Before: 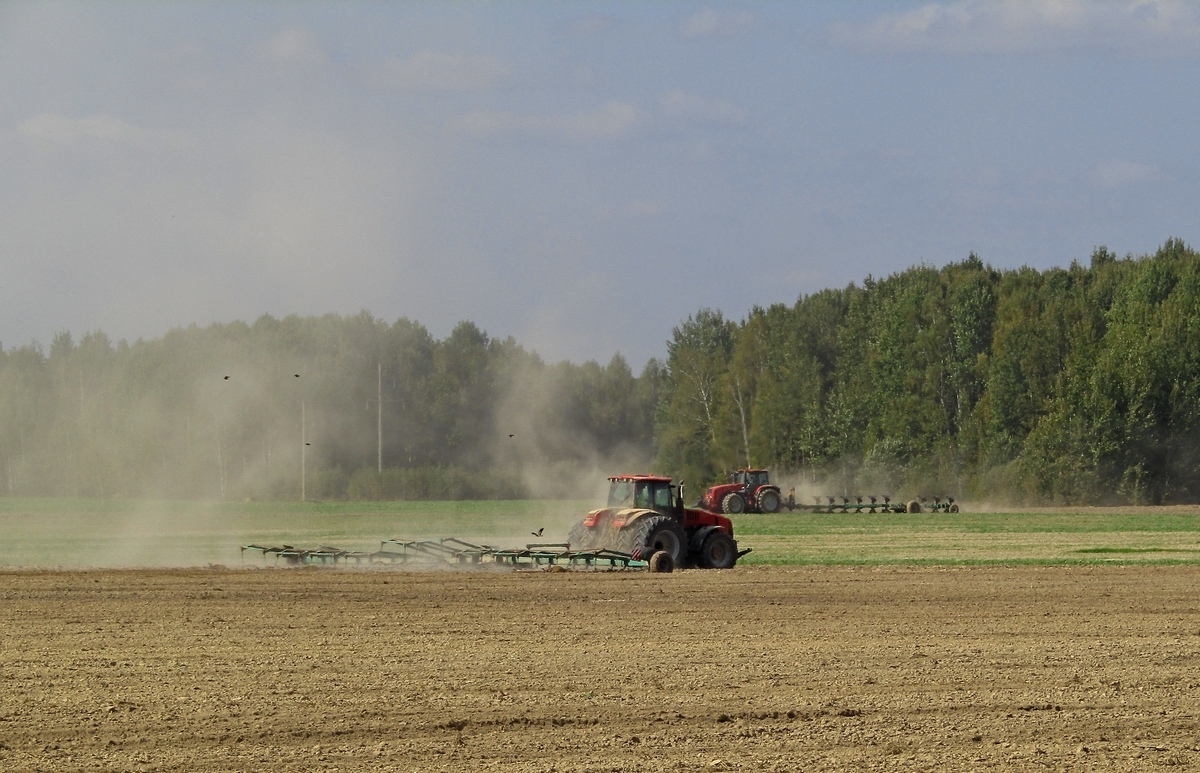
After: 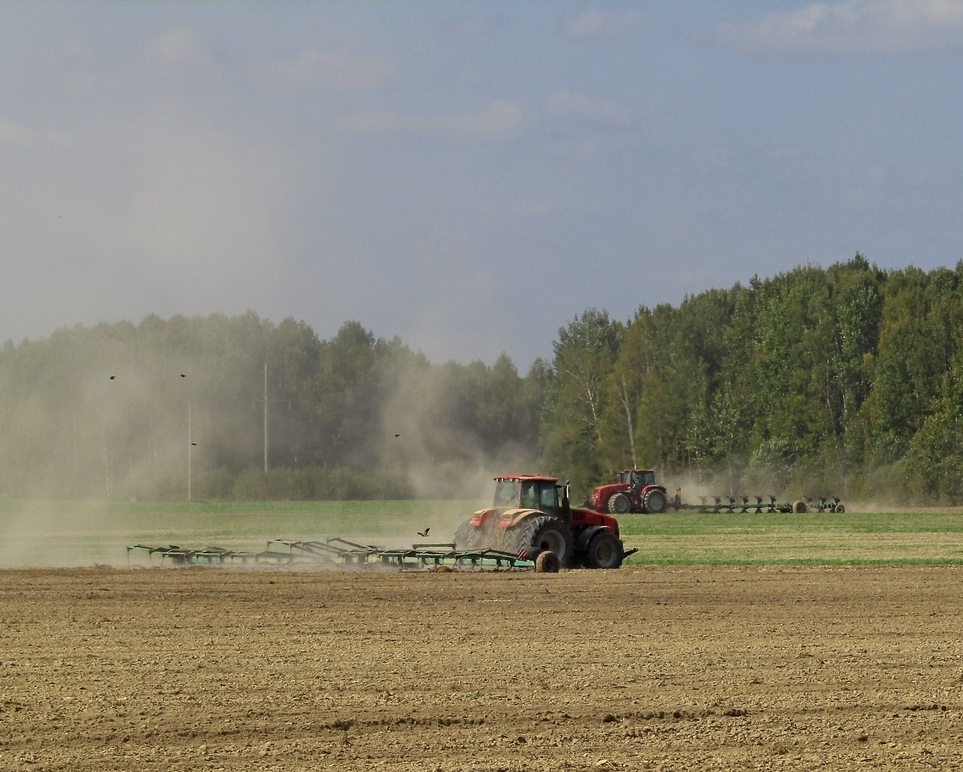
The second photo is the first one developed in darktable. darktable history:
crop and rotate: left 9.506%, right 10.232%
